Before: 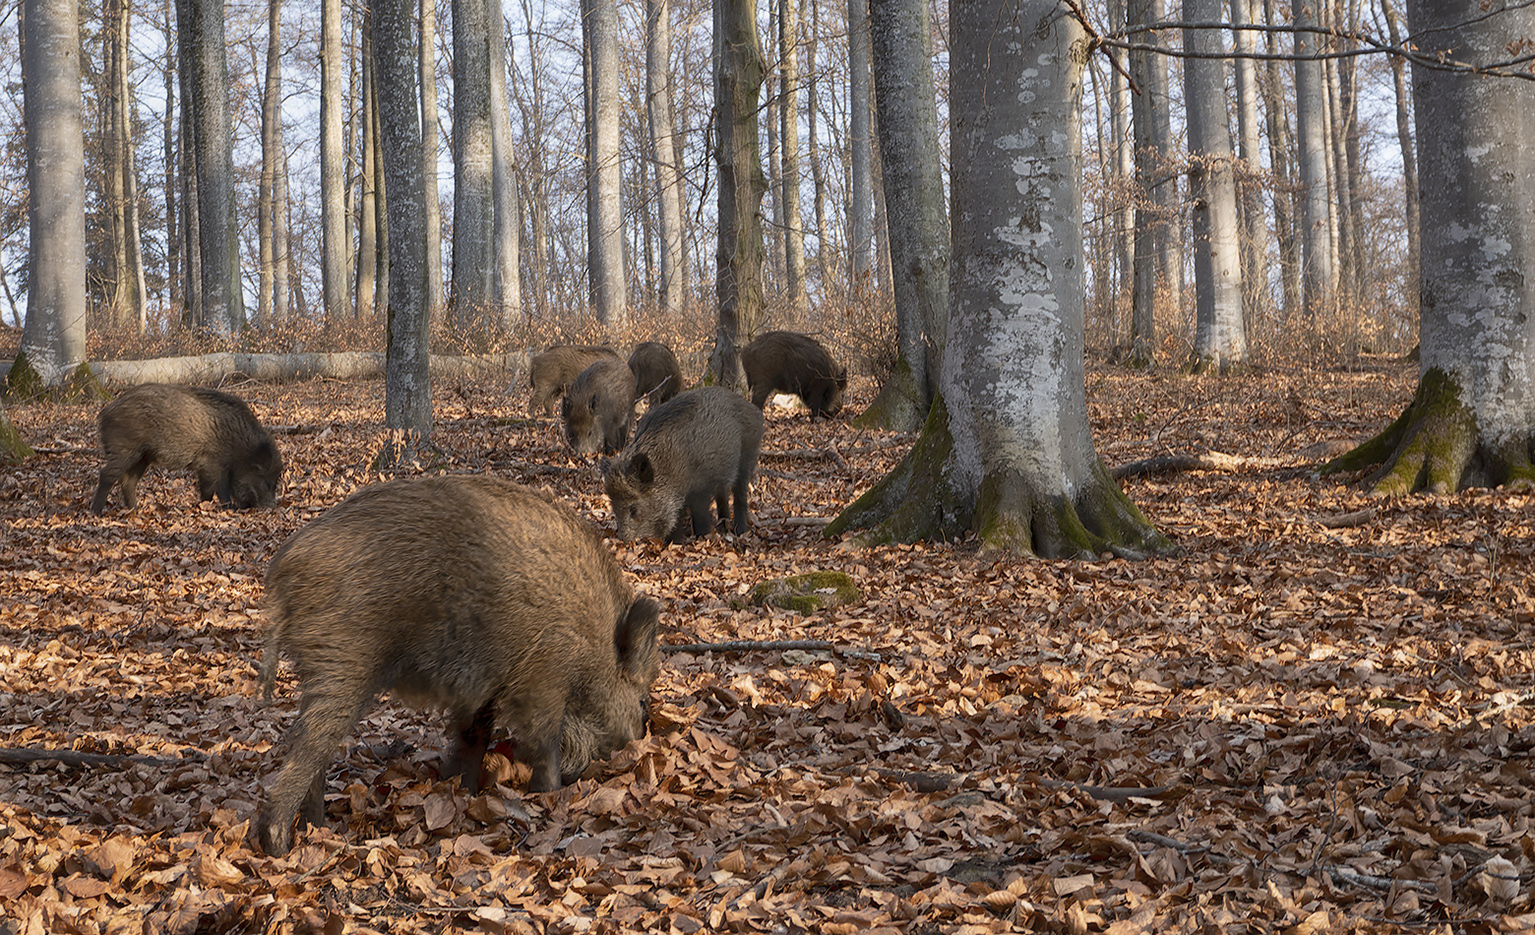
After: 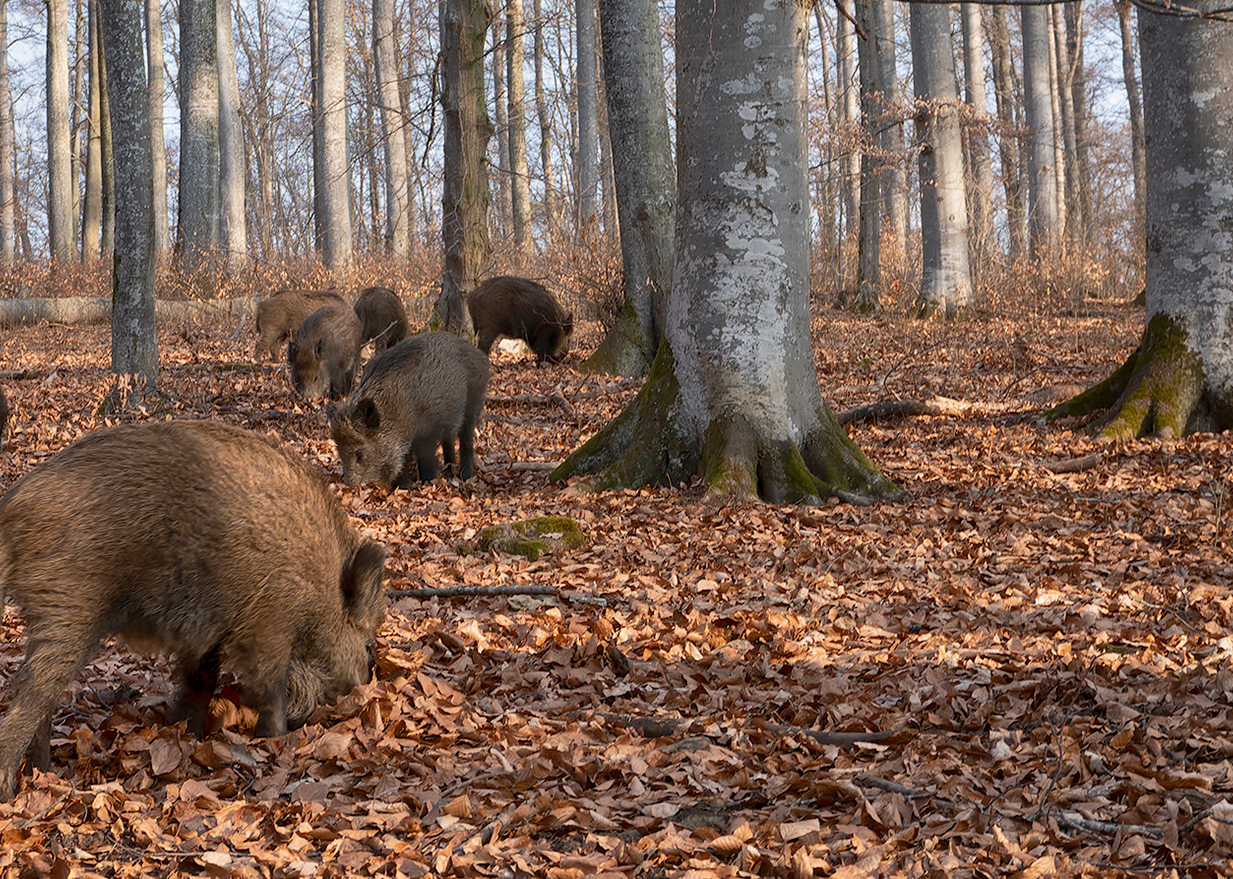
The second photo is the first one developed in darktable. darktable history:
crop and rotate: left 17.871%, top 5.929%, right 1.803%
